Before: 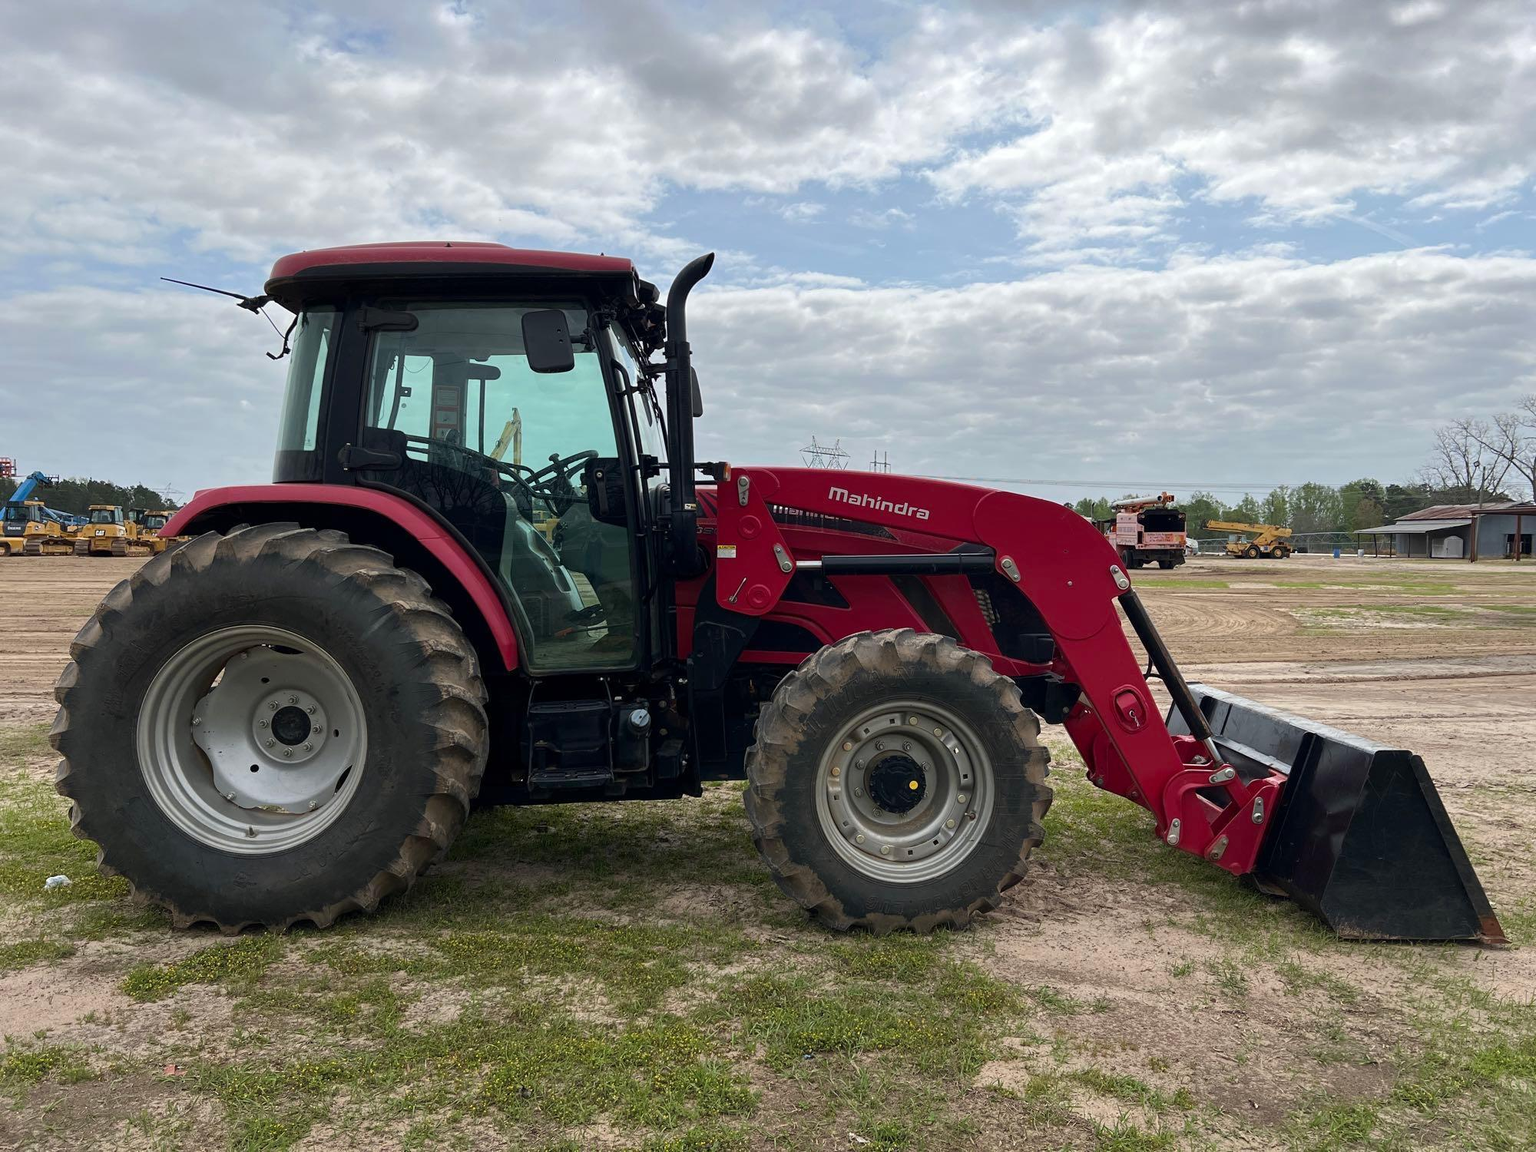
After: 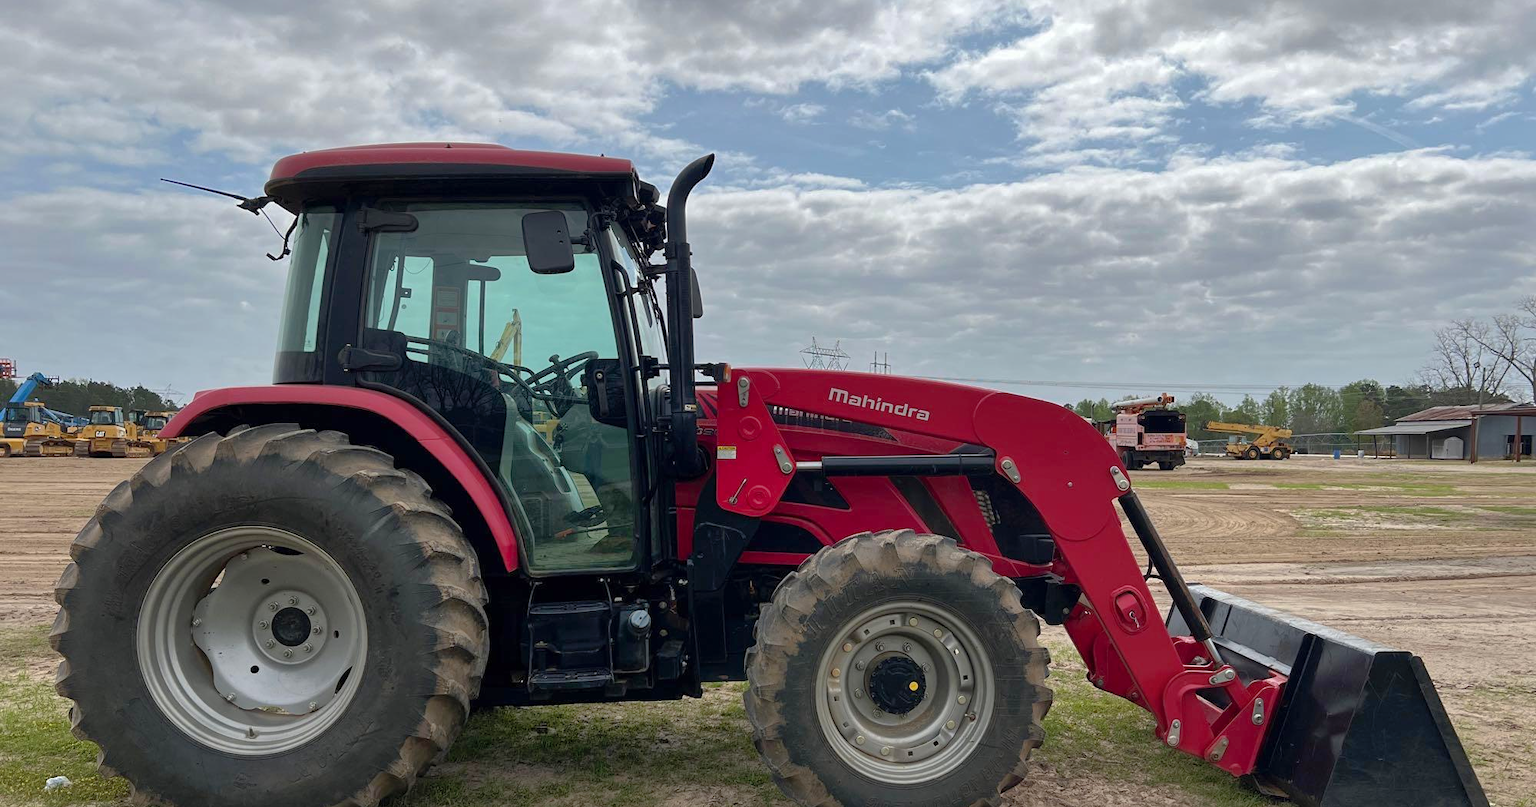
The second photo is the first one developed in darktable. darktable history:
shadows and highlights: on, module defaults
crop and rotate: top 8.639%, bottom 21.212%
